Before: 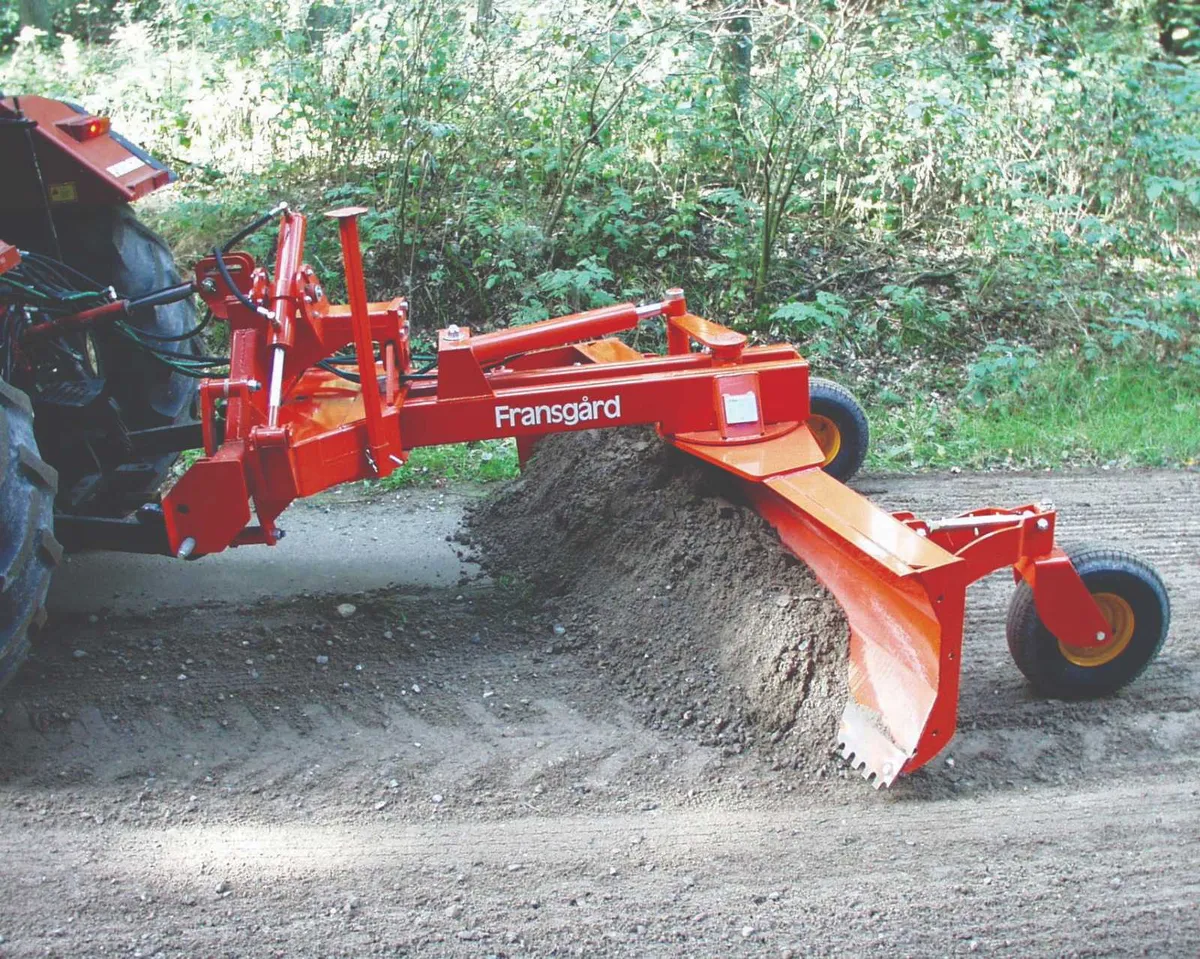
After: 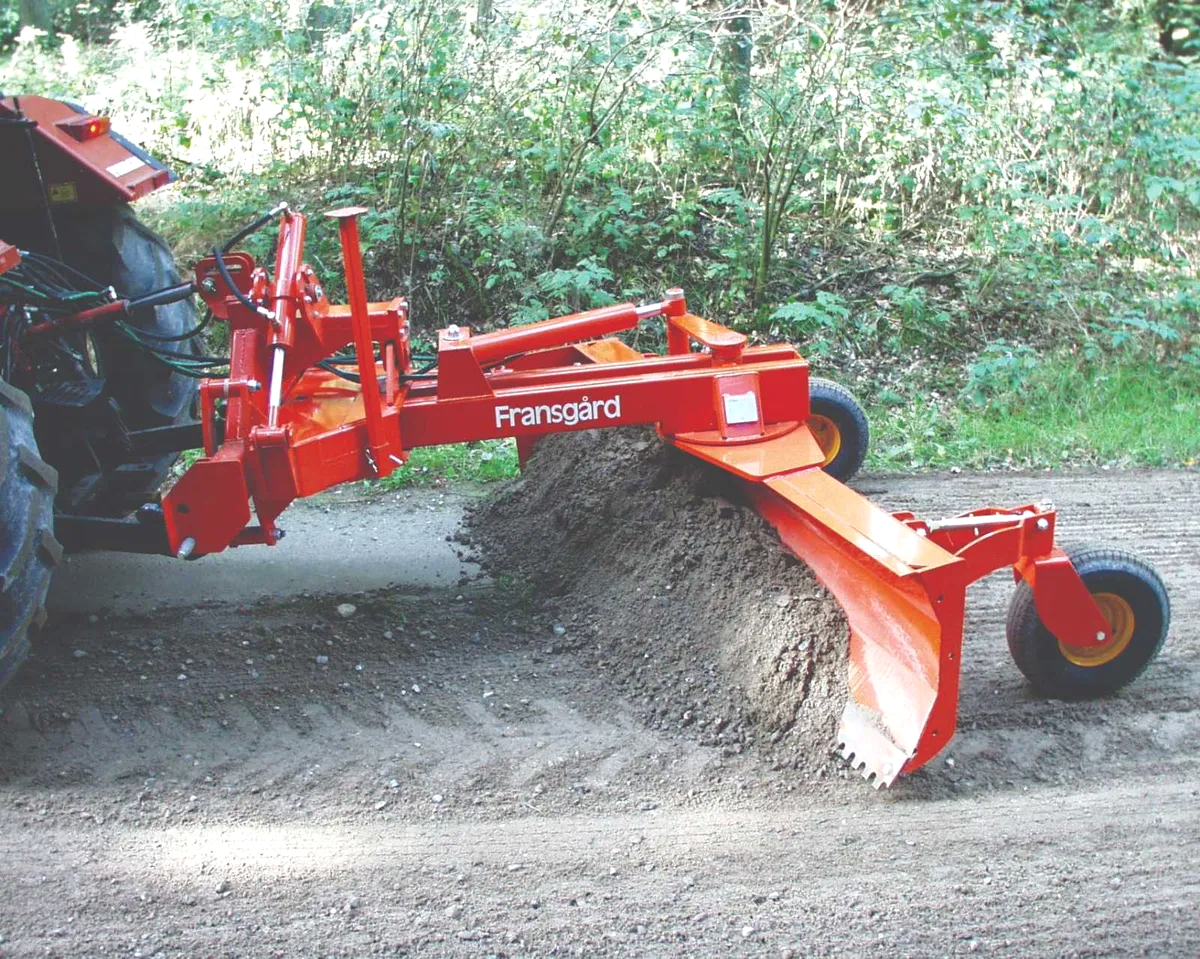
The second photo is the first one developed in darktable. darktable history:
exposure: exposure 0.171 EV, compensate exposure bias true, compensate highlight preservation false
